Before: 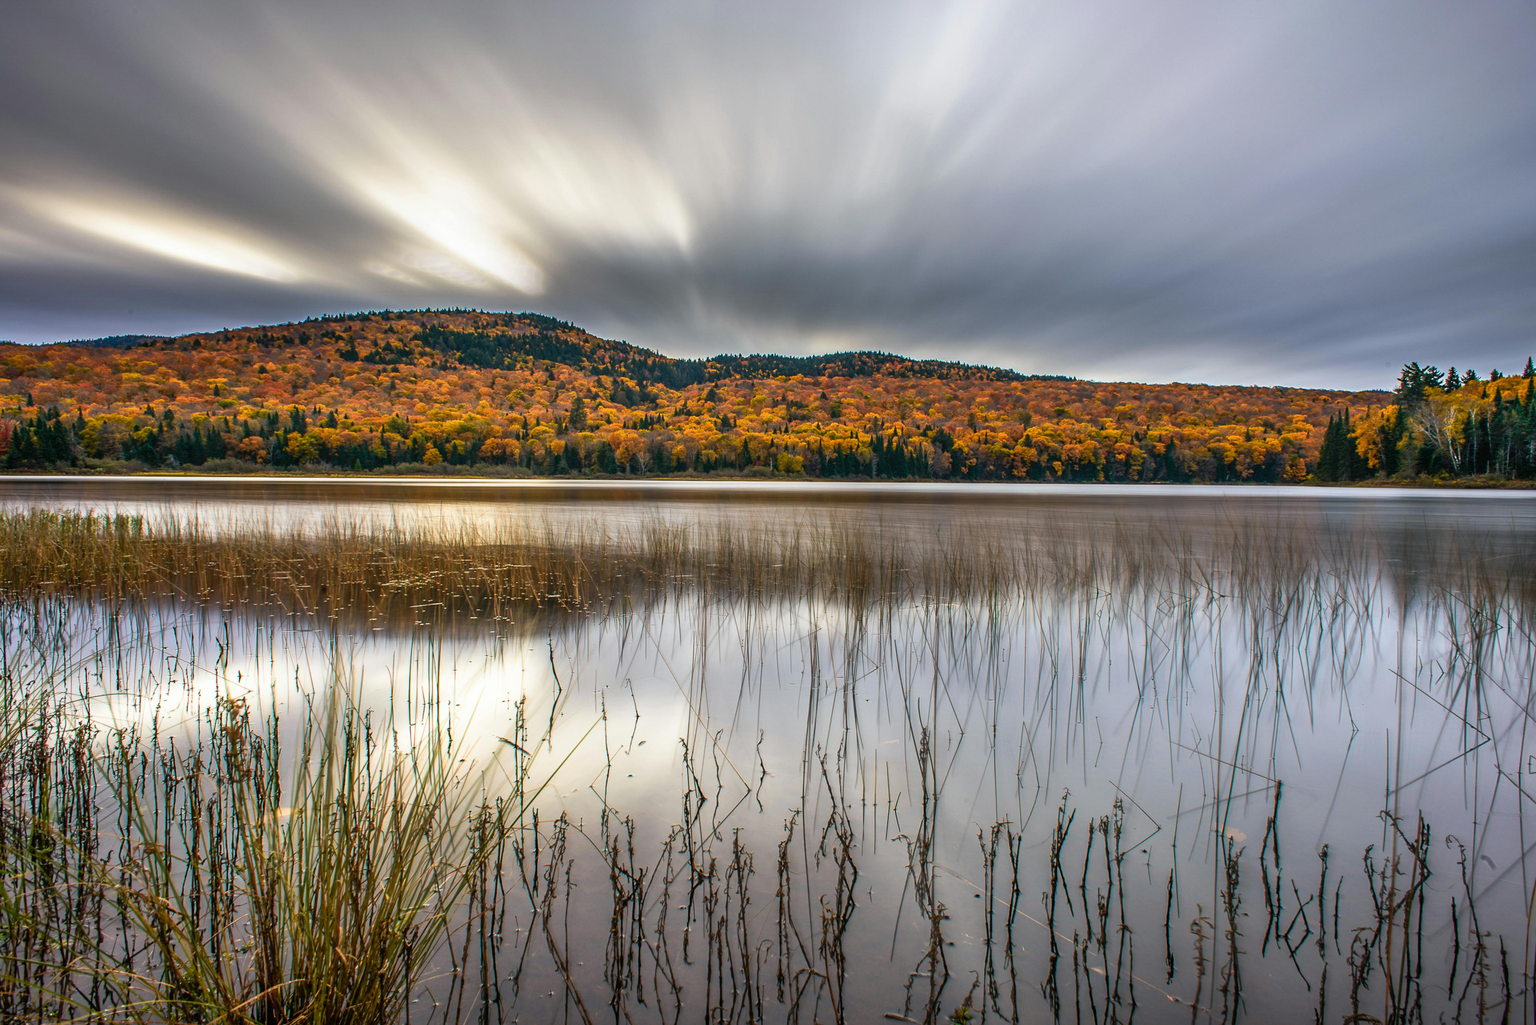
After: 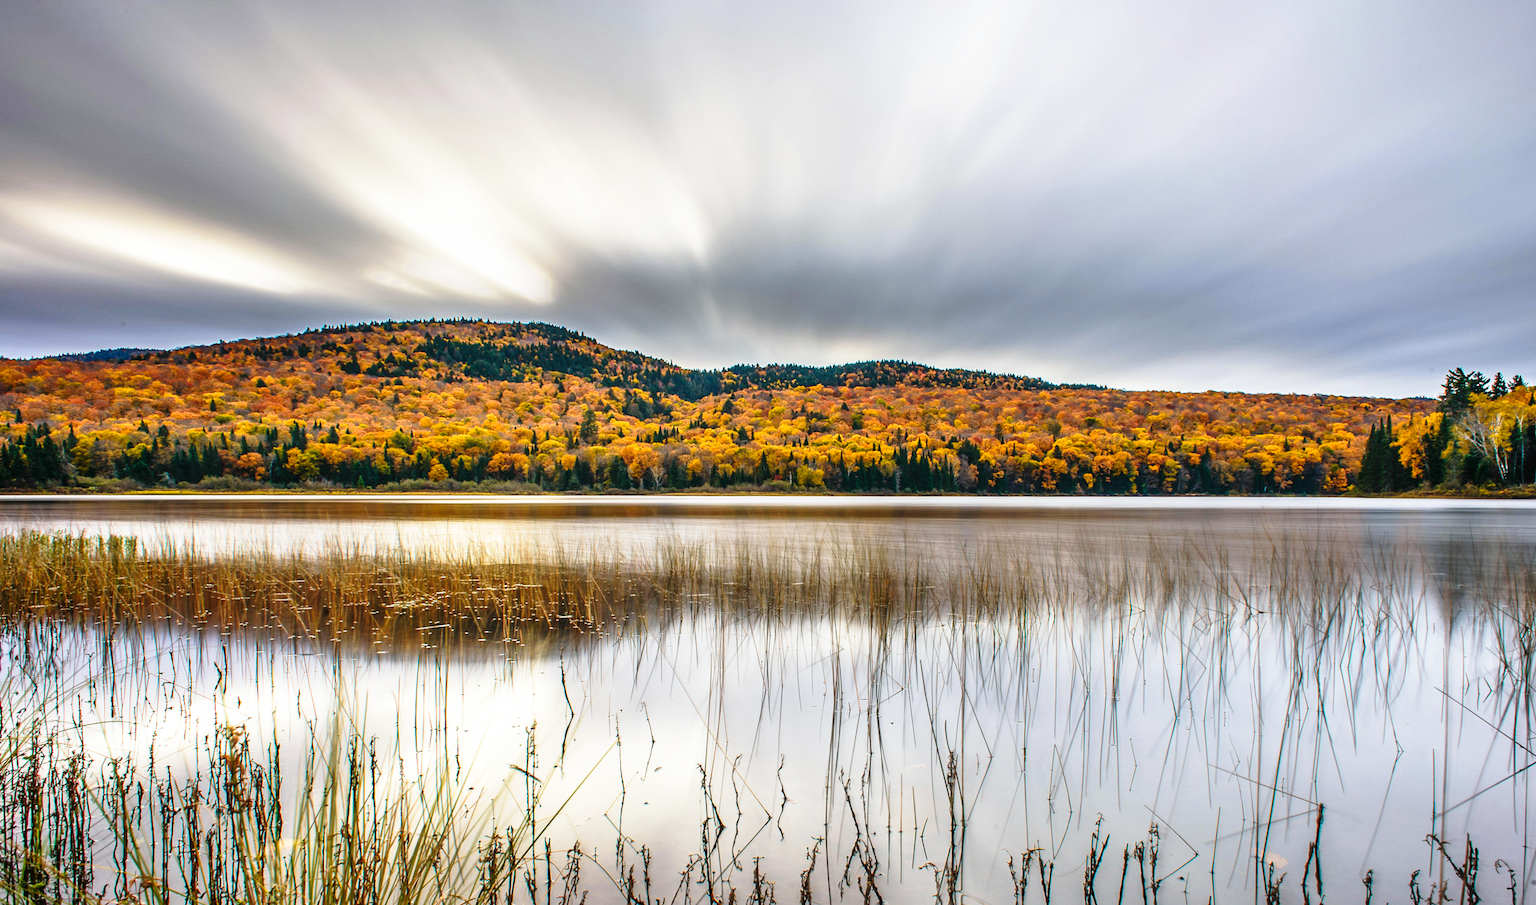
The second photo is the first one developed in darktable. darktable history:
crop and rotate: angle 0.374°, left 0.265%, right 2.671%, bottom 14.195%
base curve: curves: ch0 [(0, 0) (0.028, 0.03) (0.121, 0.232) (0.46, 0.748) (0.859, 0.968) (1, 1)], preserve colors none
